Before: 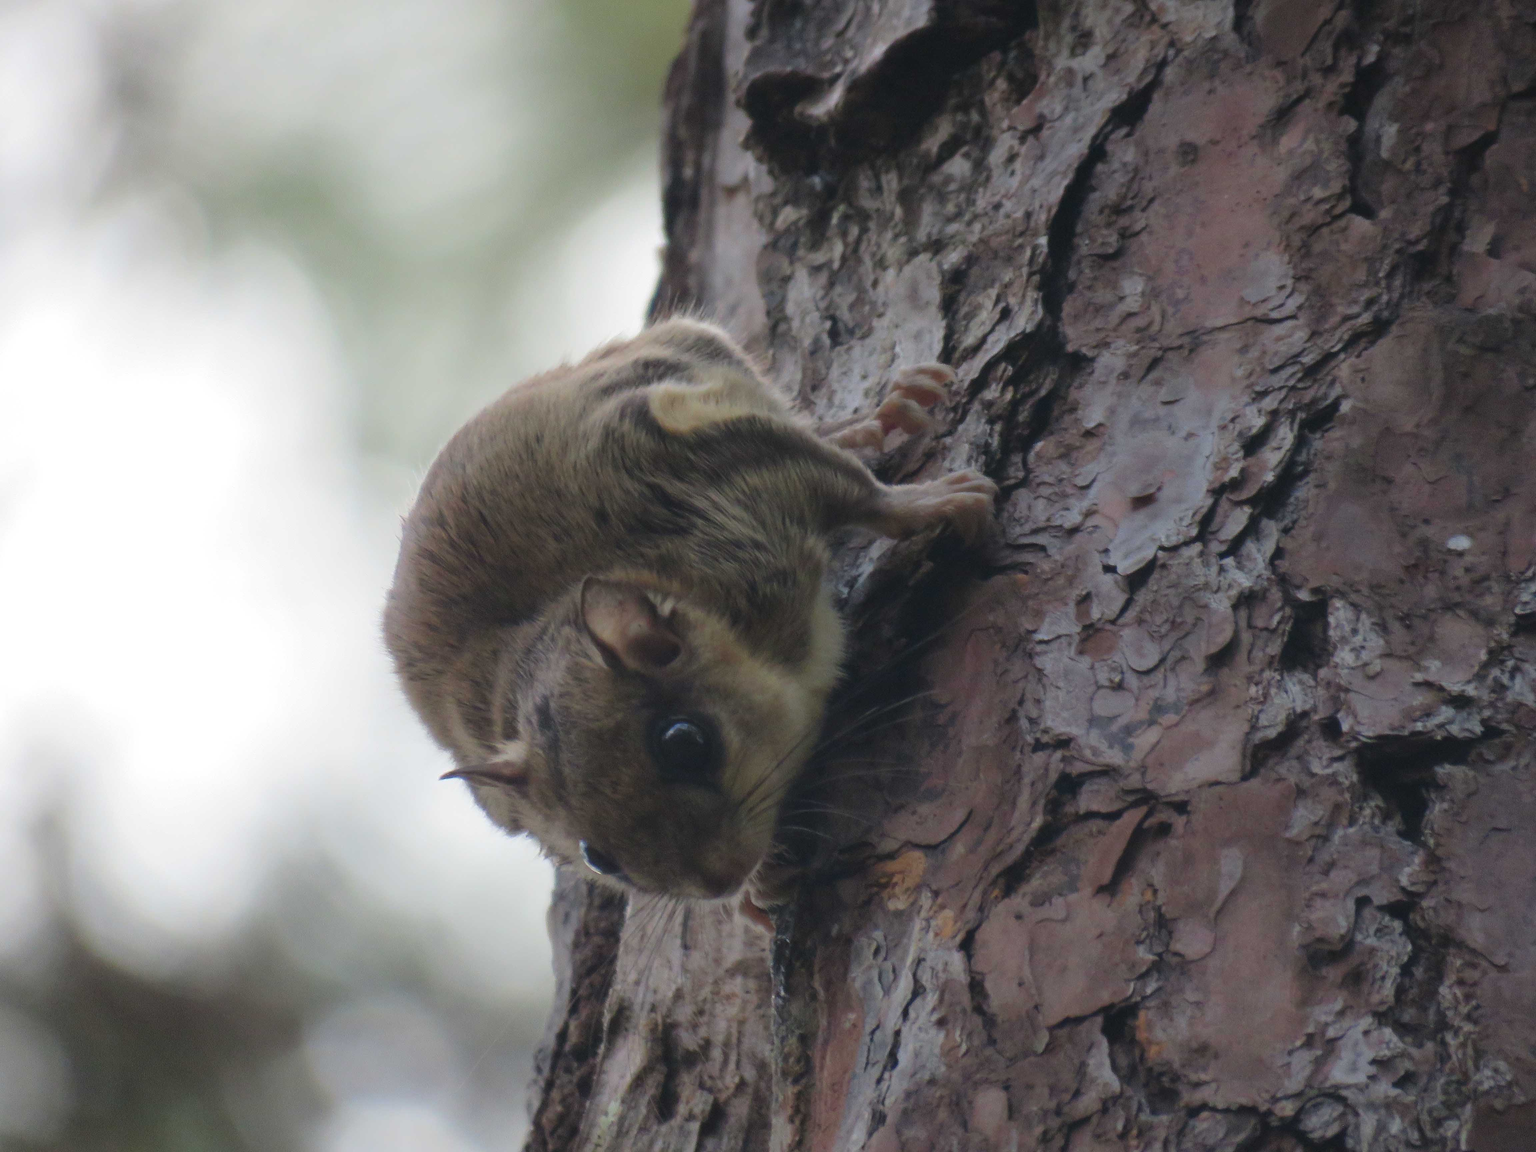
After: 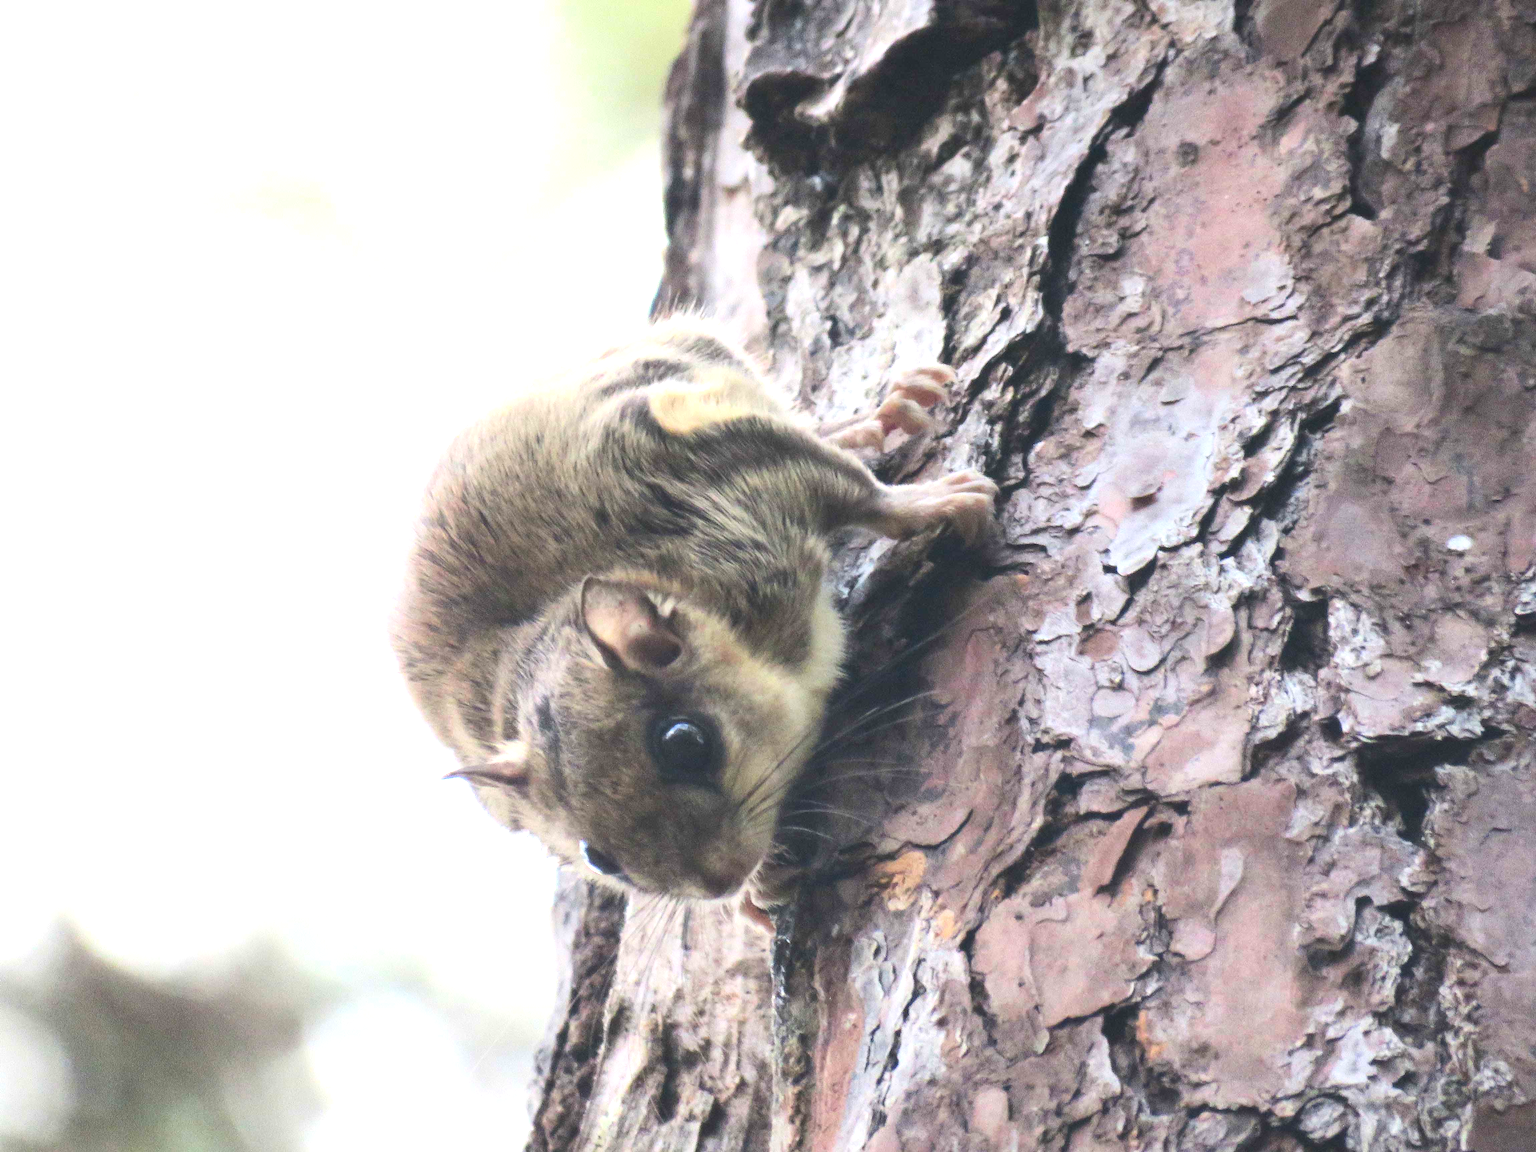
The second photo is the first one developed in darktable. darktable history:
shadows and highlights: shadows 25.83, highlights -23.43
tone equalizer: on, module defaults
exposure: black level correction 0, exposure 1.955 EV, compensate highlight preservation false
contrast brightness saturation: contrast 0.22
